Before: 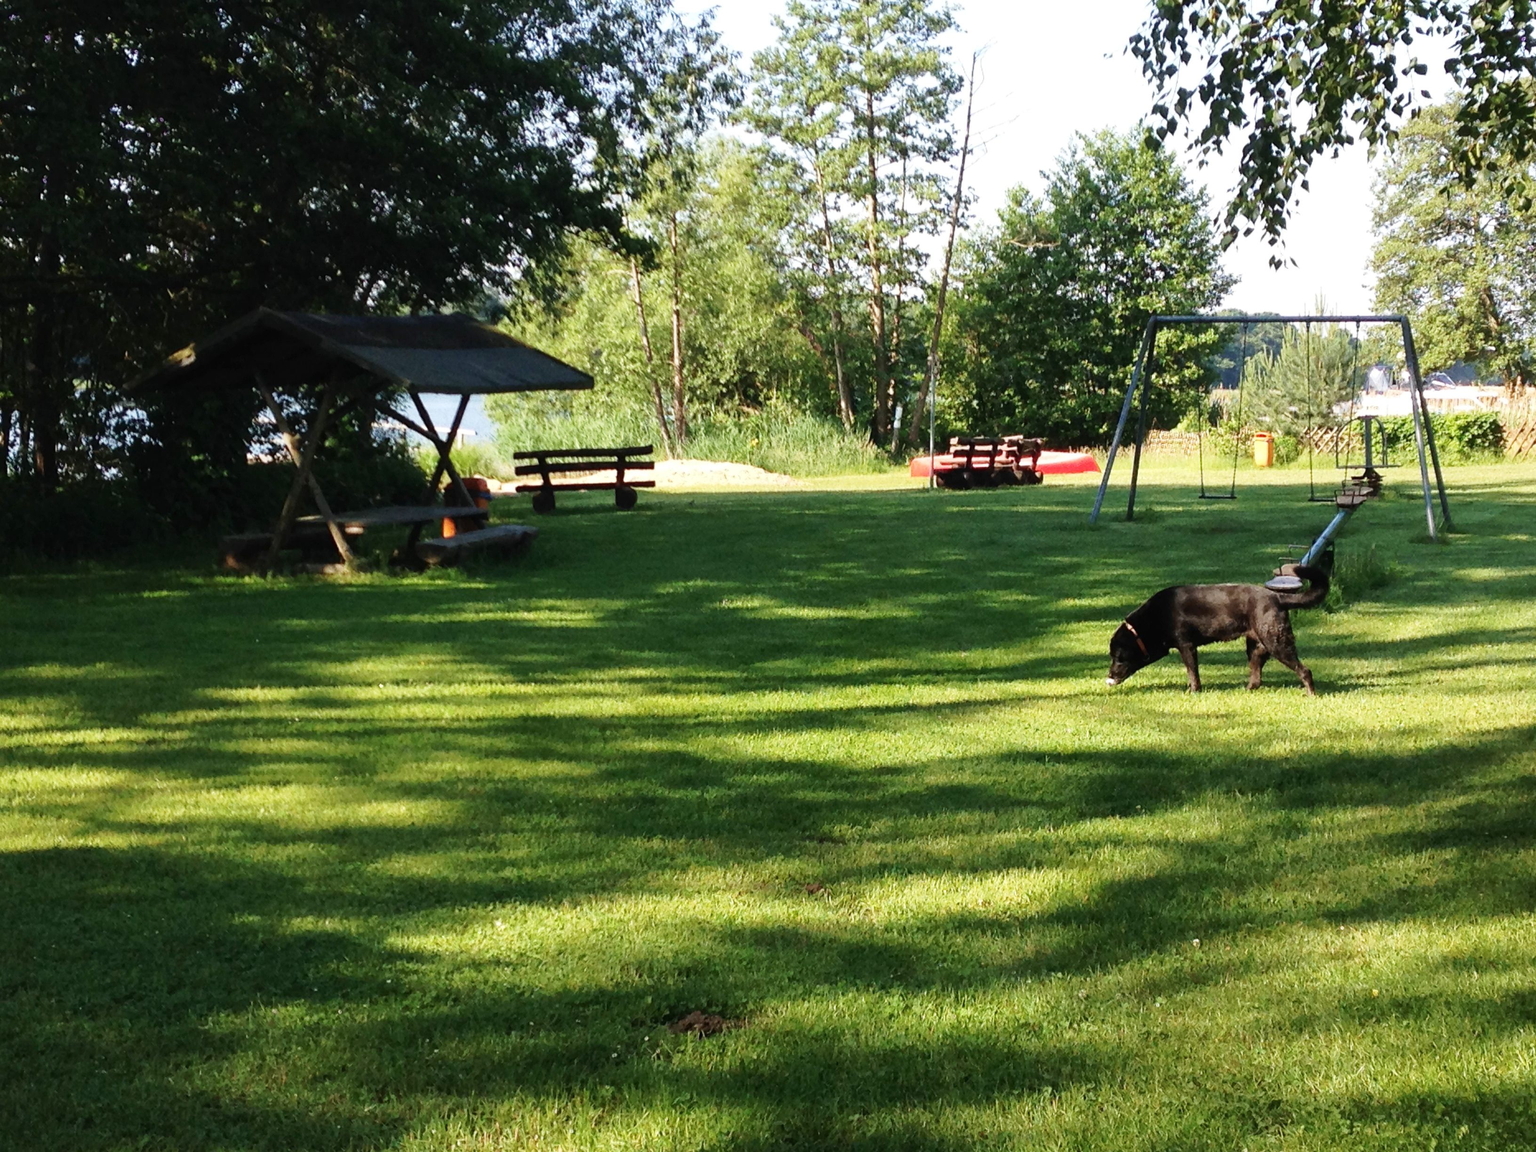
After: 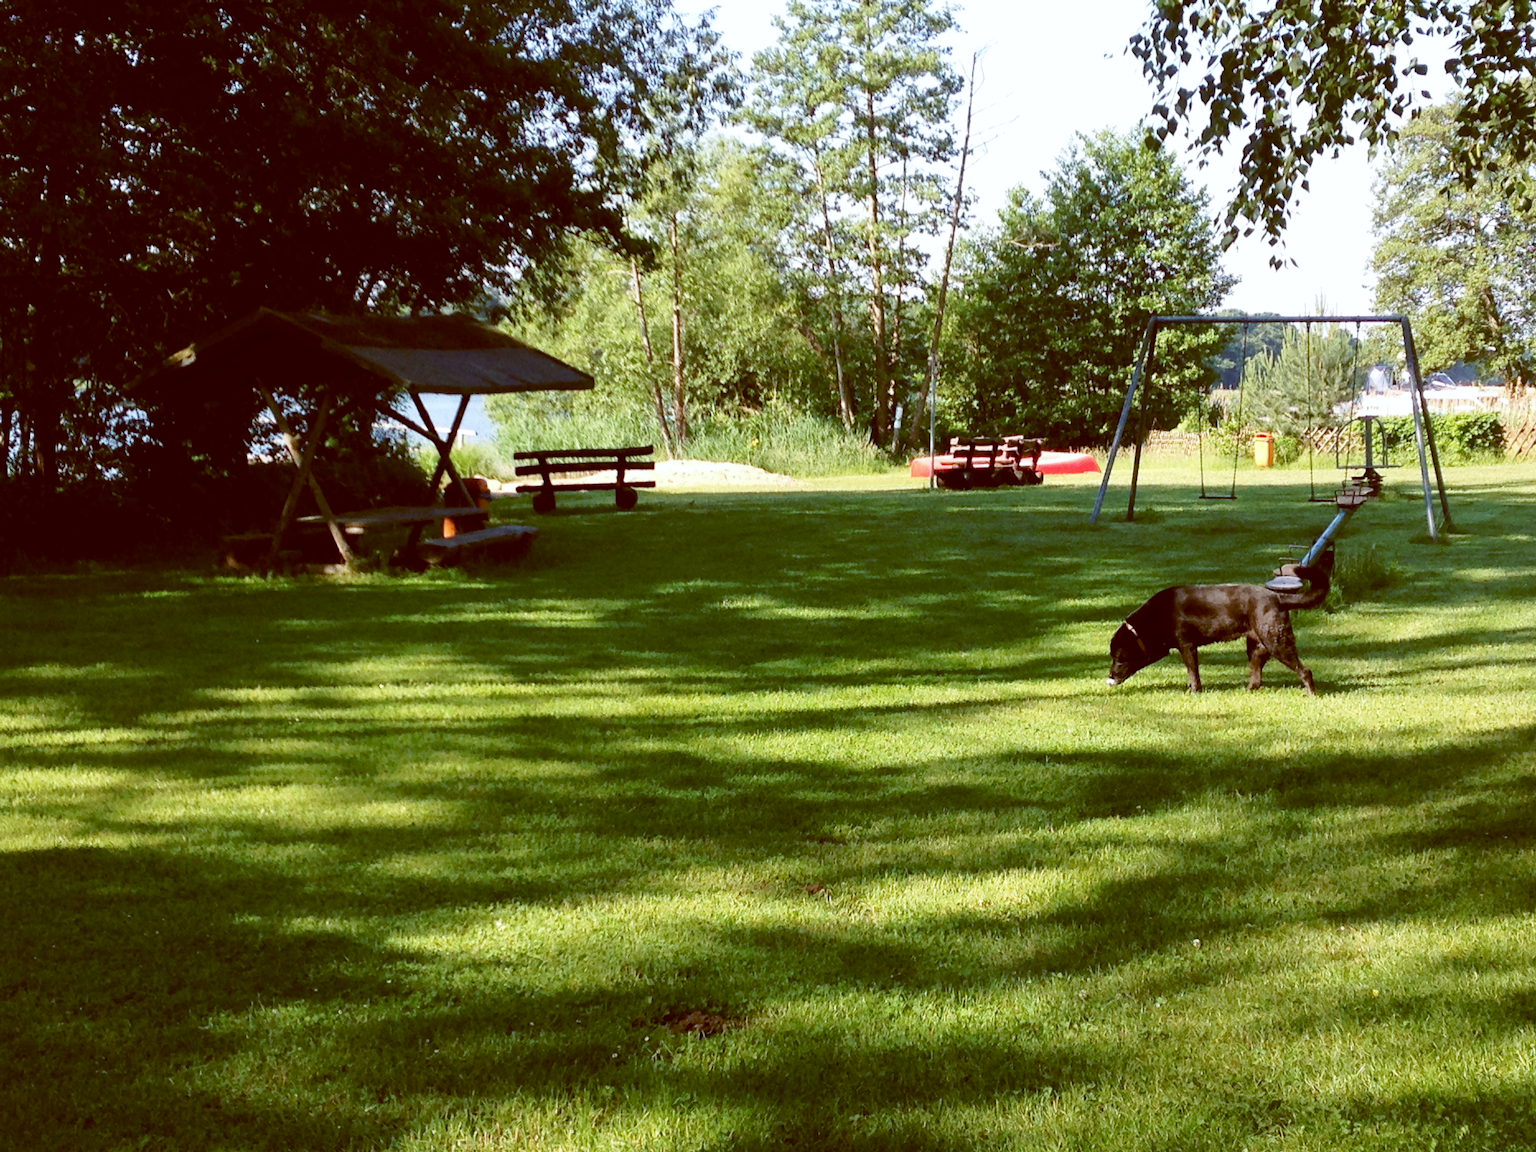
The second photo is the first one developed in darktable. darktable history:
color balance: lift [1, 1.015, 1.004, 0.985], gamma [1, 0.958, 0.971, 1.042], gain [1, 0.956, 0.977, 1.044]
